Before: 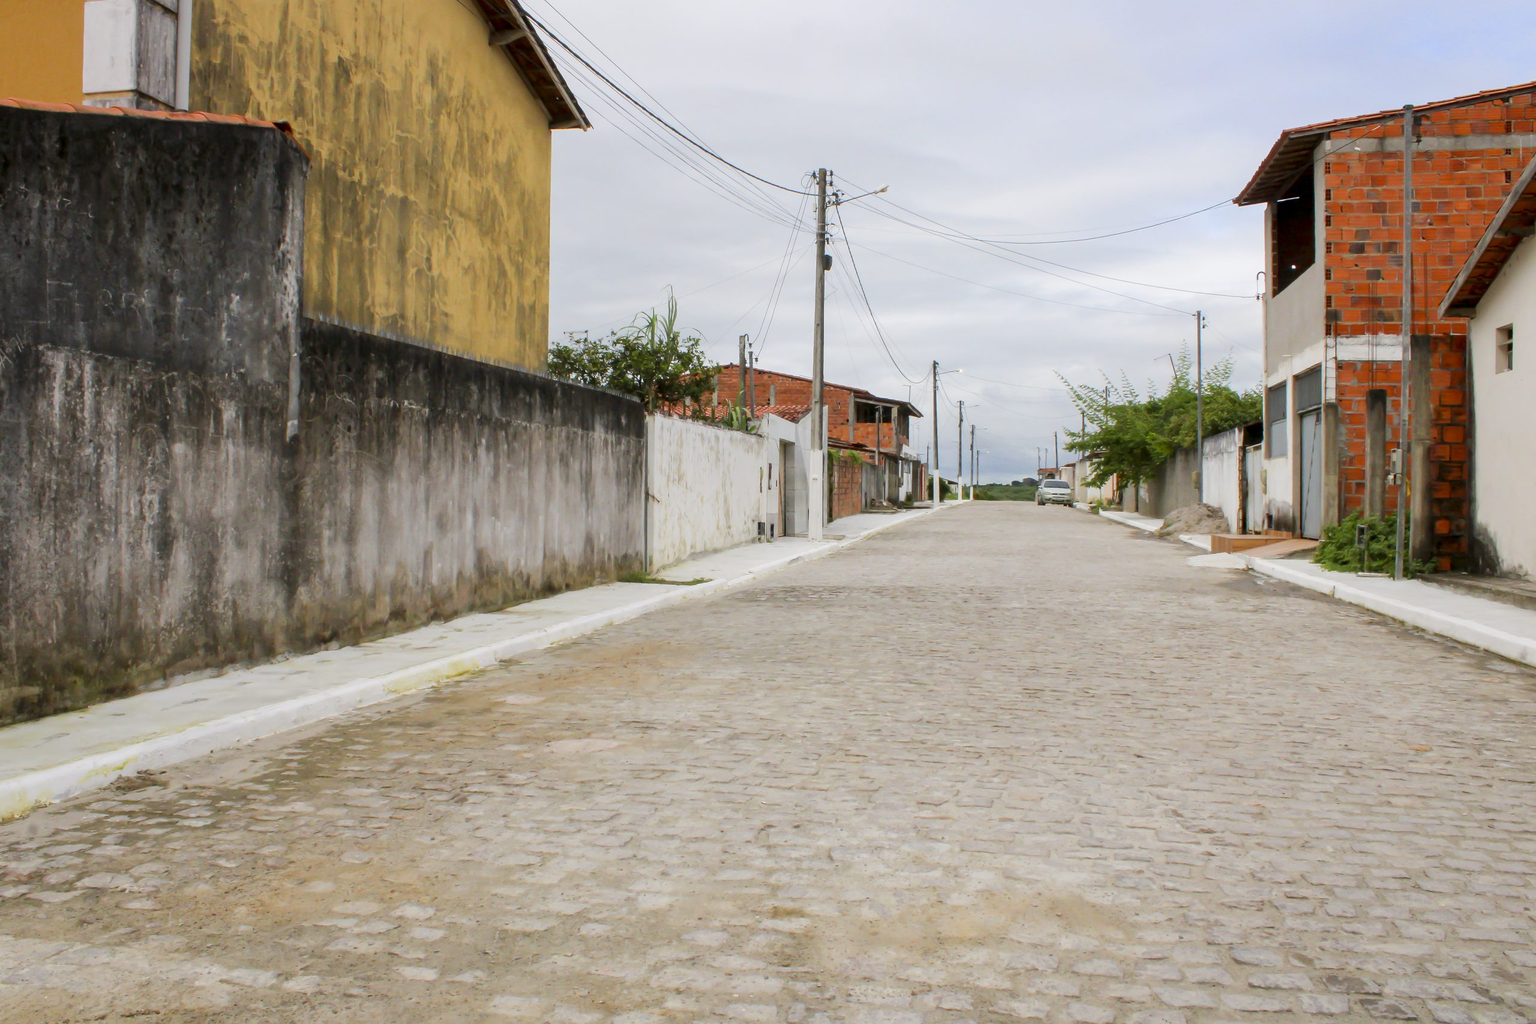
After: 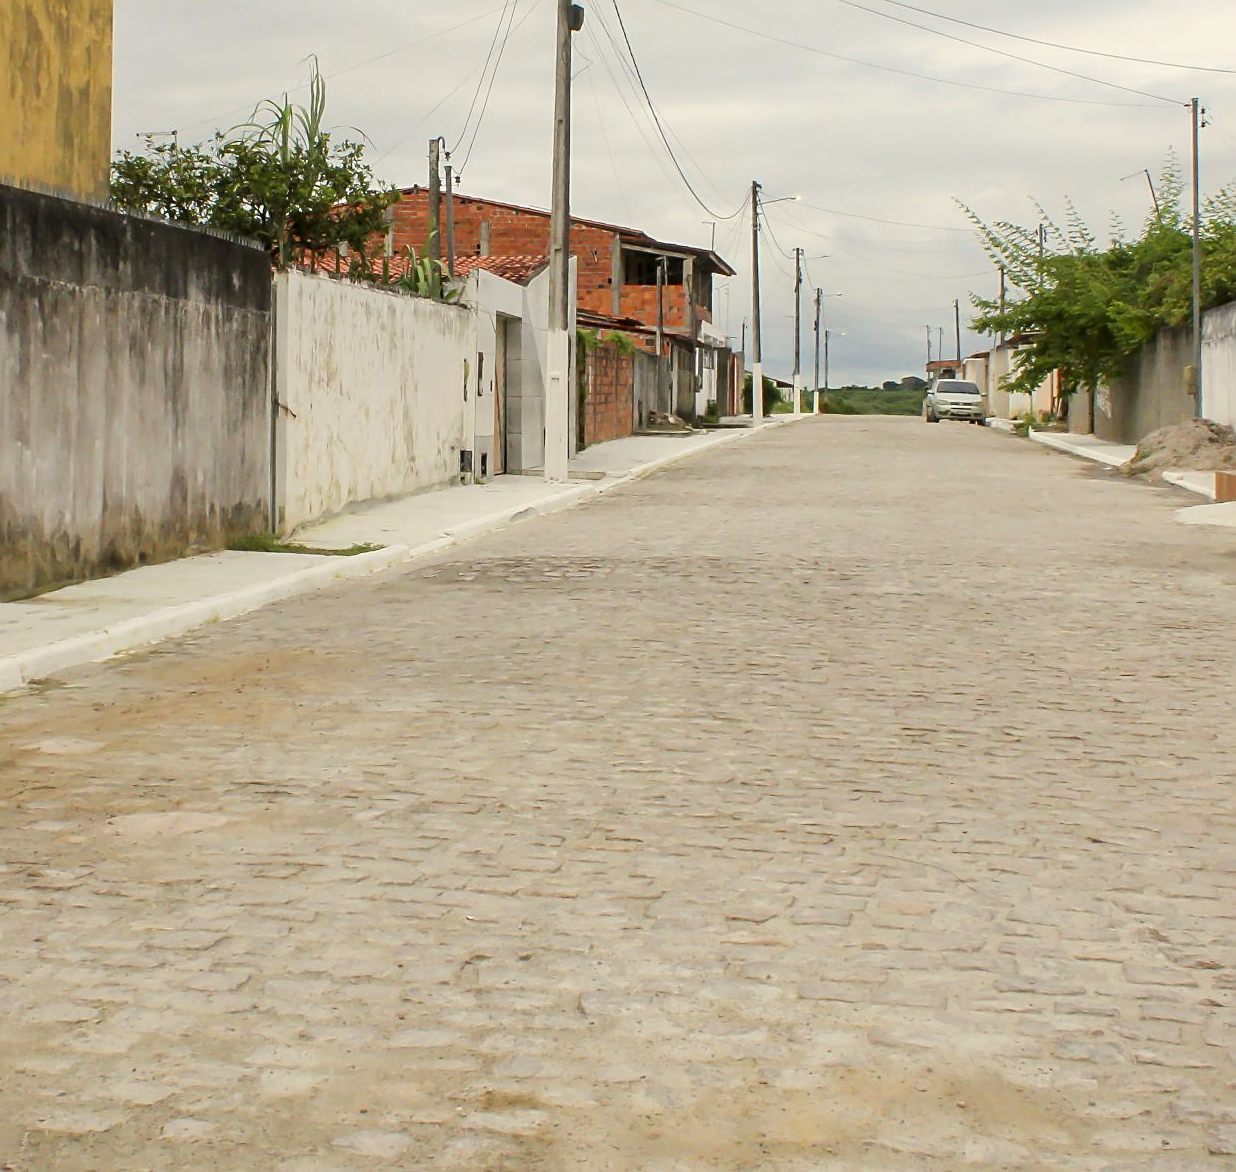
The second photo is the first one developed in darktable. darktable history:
crop: left 31.379%, top 24.658%, right 20.326%, bottom 6.628%
sharpen: on, module defaults
white balance: red 1.029, blue 0.92
